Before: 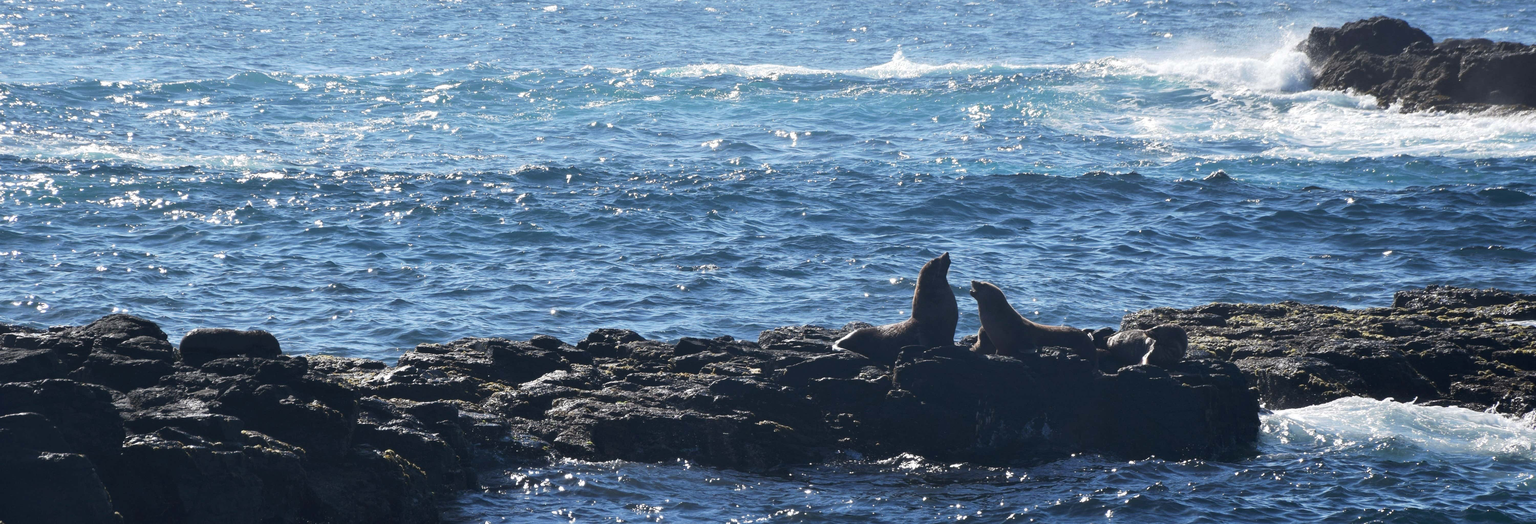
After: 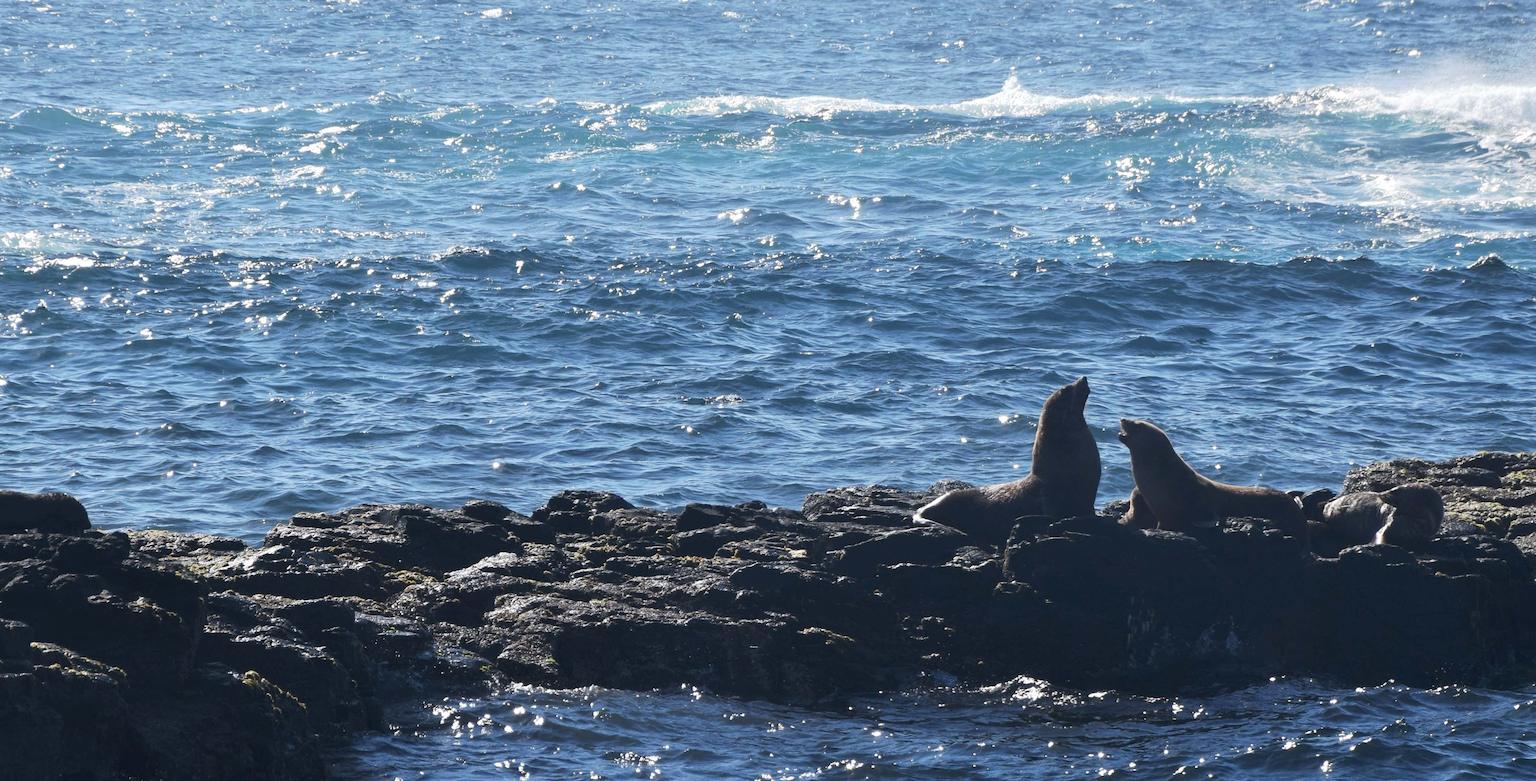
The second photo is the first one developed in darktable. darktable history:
crop and rotate: left 14.414%, right 18.593%
tone equalizer: edges refinement/feathering 500, mask exposure compensation -1.57 EV, preserve details guided filter
